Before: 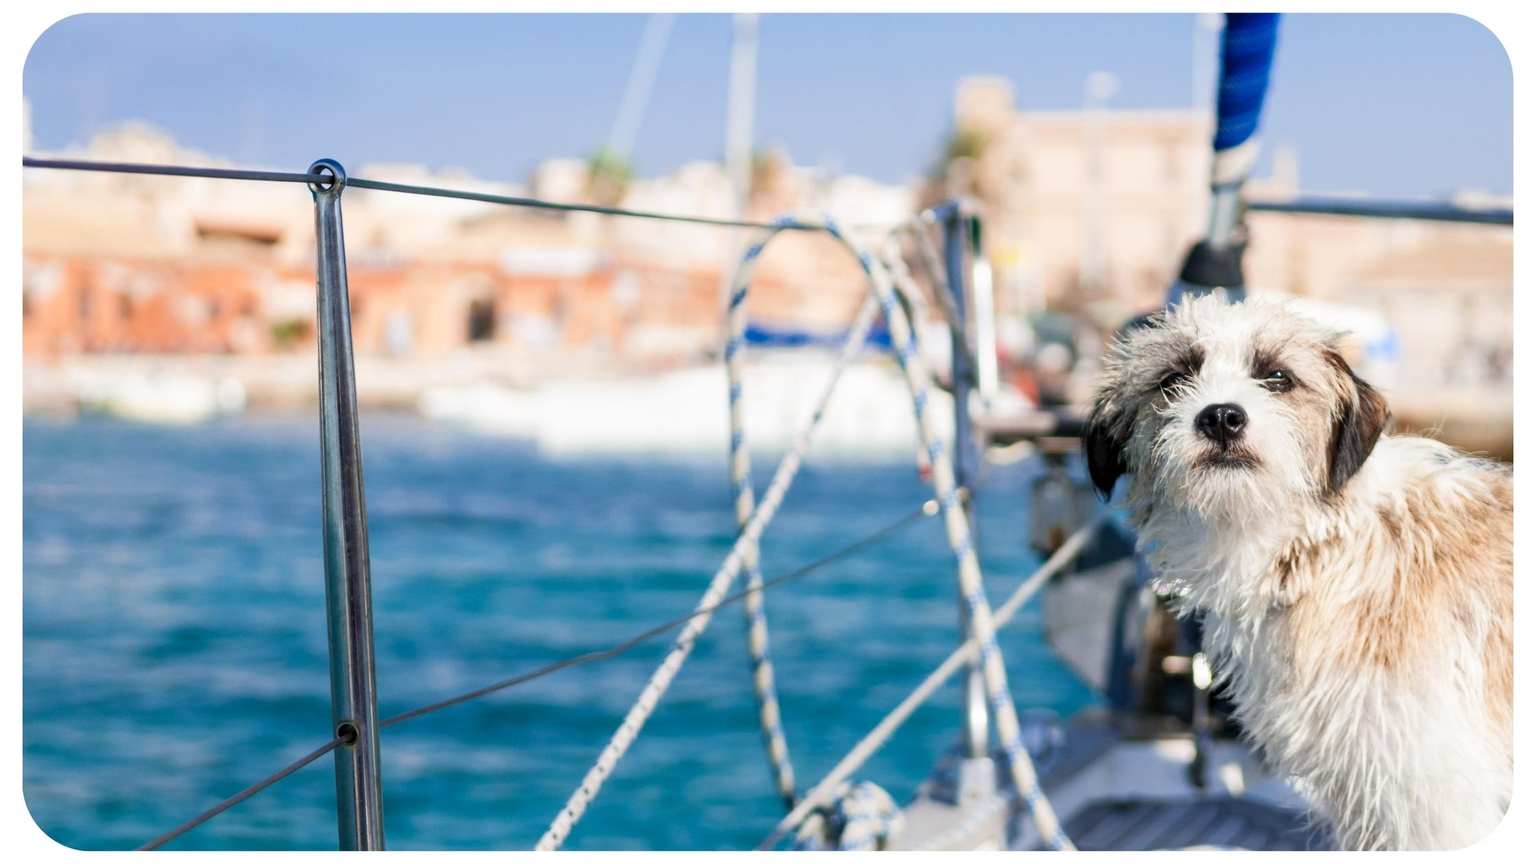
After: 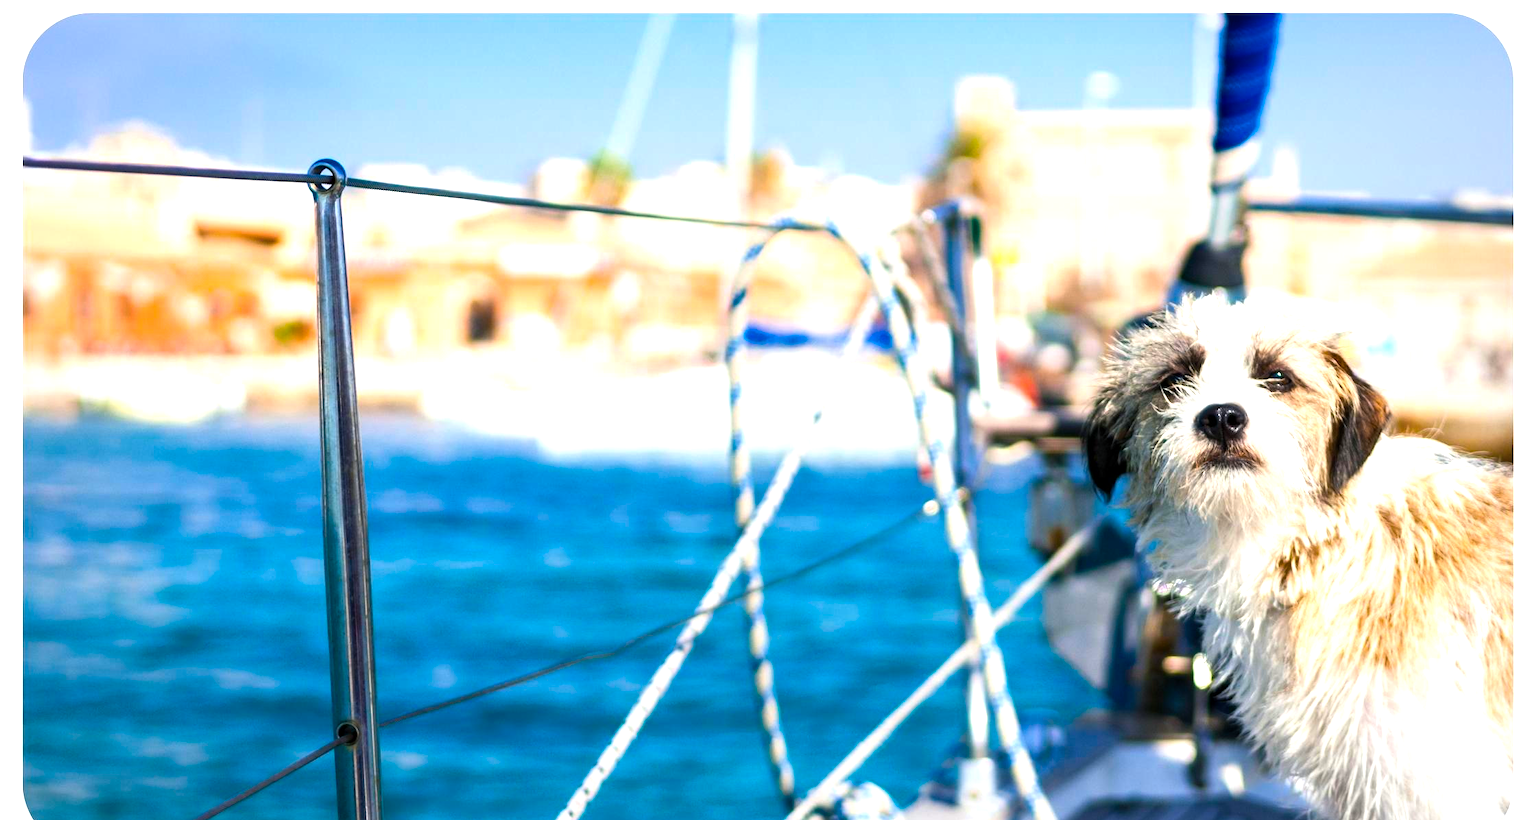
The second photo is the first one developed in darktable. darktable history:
color balance rgb: shadows lift › chroma 1.023%, shadows lift › hue 217.71°, perceptual saturation grading › global saturation 25.095%, perceptual brilliance grading › global brilliance -5.07%, perceptual brilliance grading › highlights 24.526%, perceptual brilliance grading › mid-tones 7.405%, perceptual brilliance grading › shadows -4.944%, global vibrance 50.415%
vignetting: fall-off radius 100.24%, width/height ratio 1.343
crop and rotate: top 0.009%, bottom 5.055%
